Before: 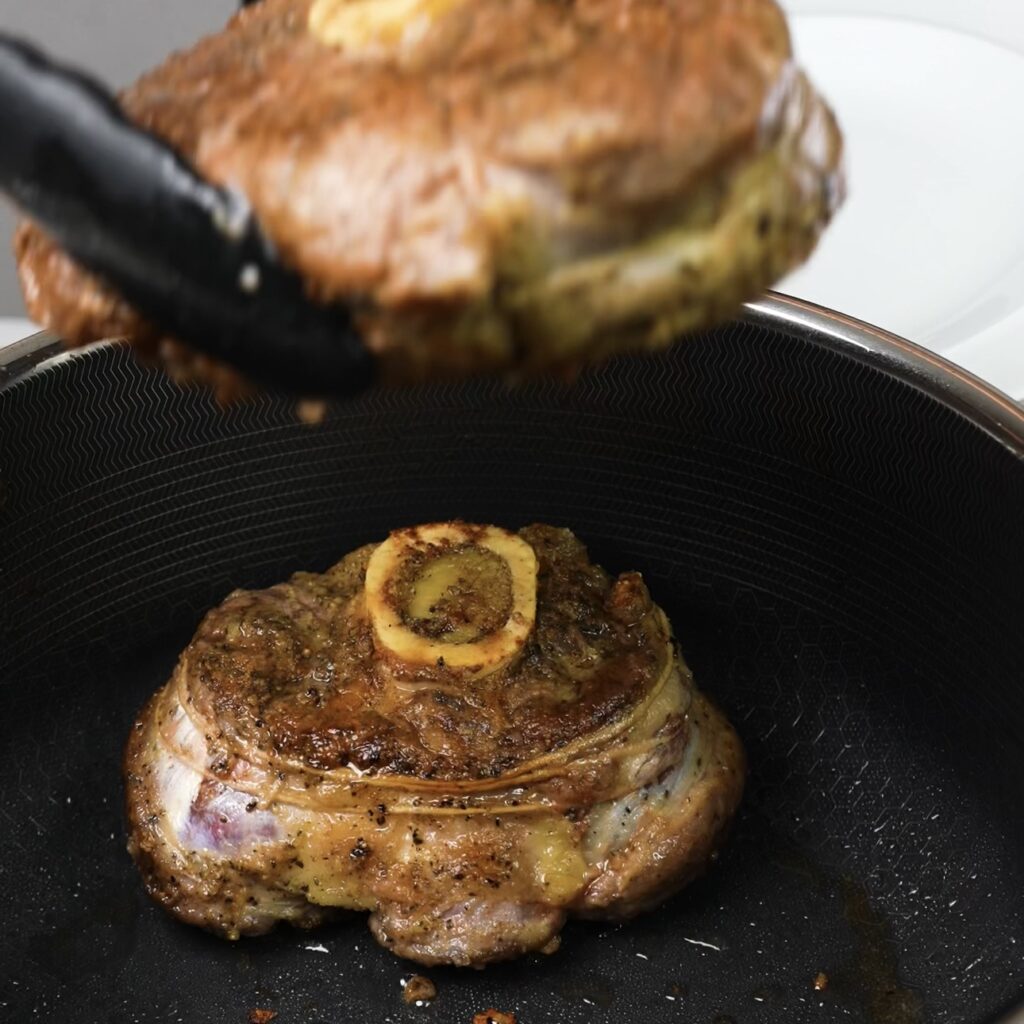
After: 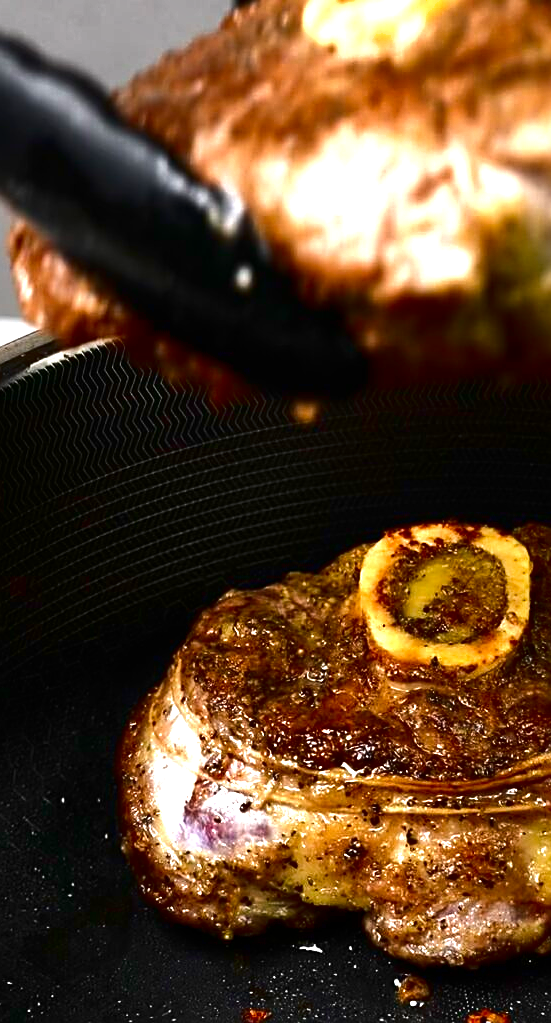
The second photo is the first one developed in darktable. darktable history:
shadows and highlights: shadows color adjustment 97.66%, soften with gaussian
crop: left 0.587%, right 45.588%, bottom 0.086%
exposure: black level correction 0, exposure 1 EV, compensate highlight preservation false
contrast brightness saturation: brightness -0.52
sharpen: on, module defaults
